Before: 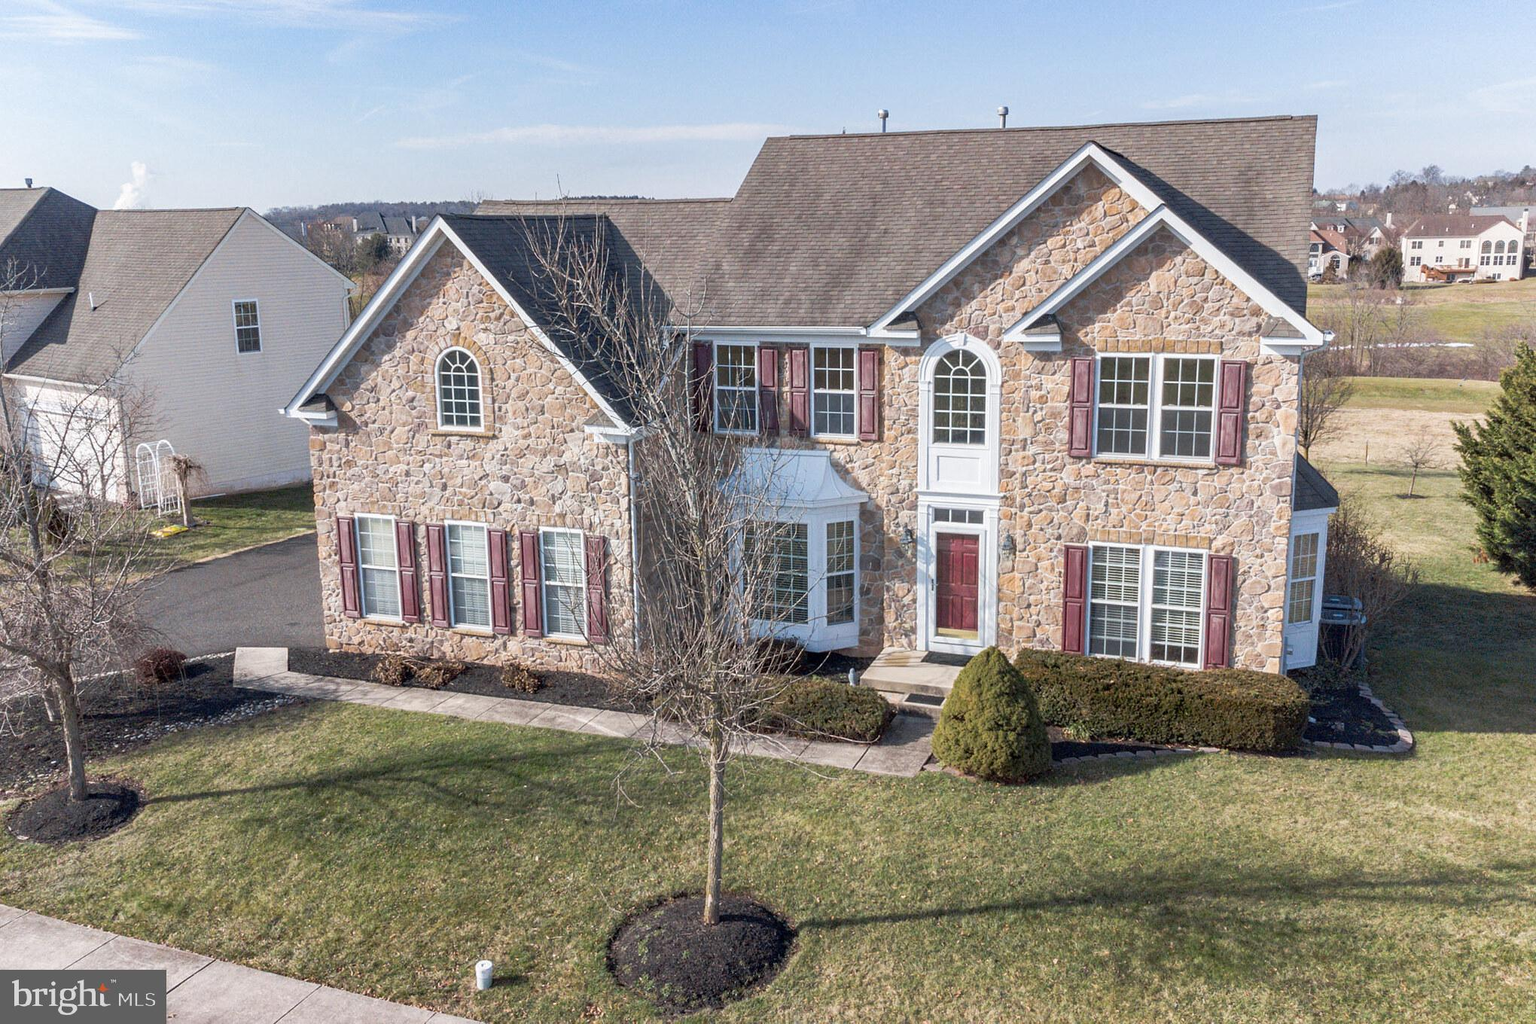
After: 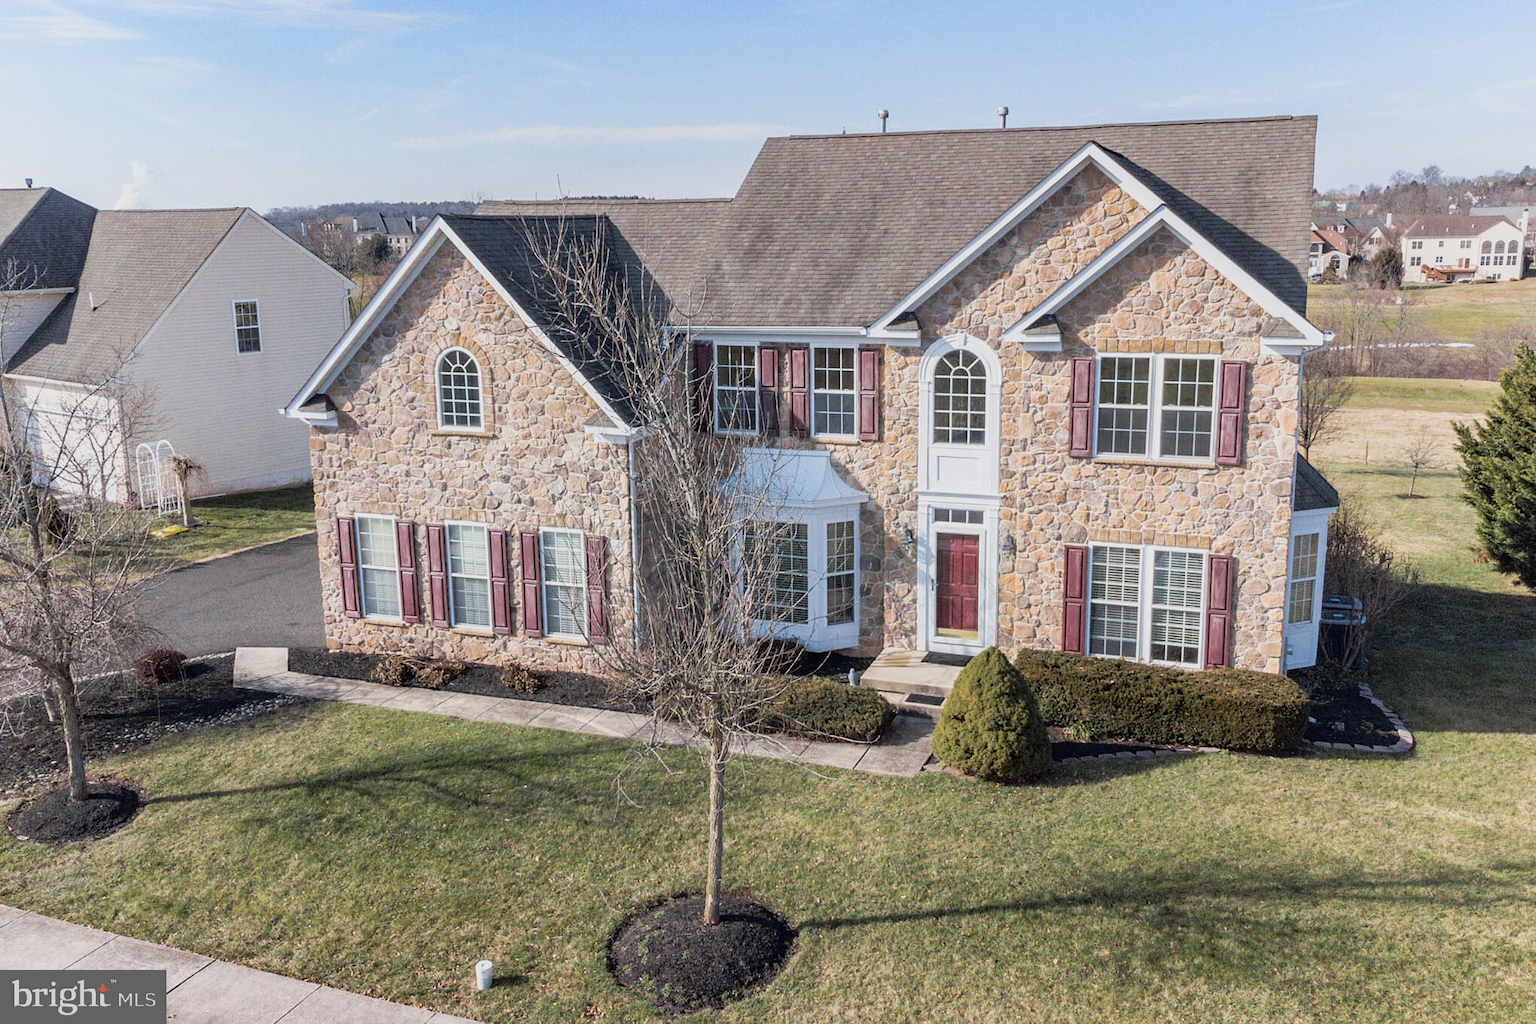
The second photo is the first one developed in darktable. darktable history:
tone curve: curves: ch0 [(0, 0.009) (0.105, 0.069) (0.195, 0.154) (0.289, 0.278) (0.384, 0.391) (0.513, 0.53) (0.66, 0.667) (0.895, 0.863) (1, 0.919)]; ch1 [(0, 0) (0.161, 0.092) (0.35, 0.33) (0.403, 0.395) (0.456, 0.469) (0.502, 0.499) (0.519, 0.514) (0.576, 0.587) (0.642, 0.645) (0.701, 0.742) (1, 0.942)]; ch2 [(0, 0) (0.371, 0.362) (0.437, 0.437) (0.501, 0.5) (0.53, 0.528) (0.569, 0.551) (0.619, 0.58) (0.883, 0.752) (1, 0.929)], color space Lab, linked channels, preserve colors none
